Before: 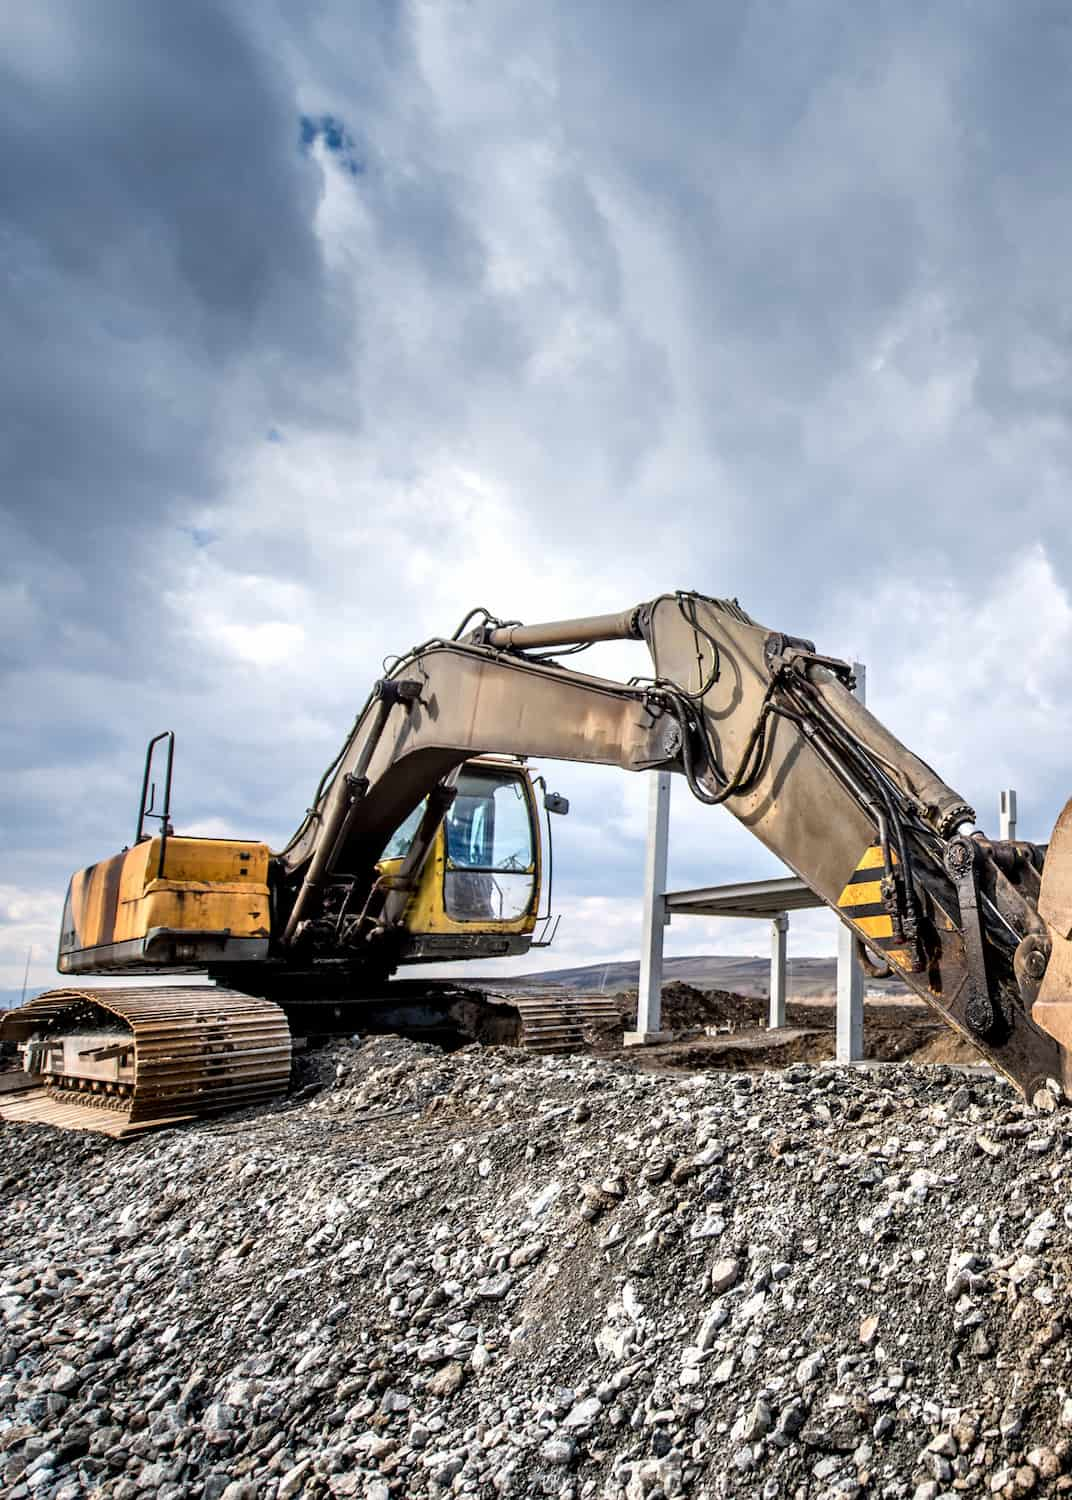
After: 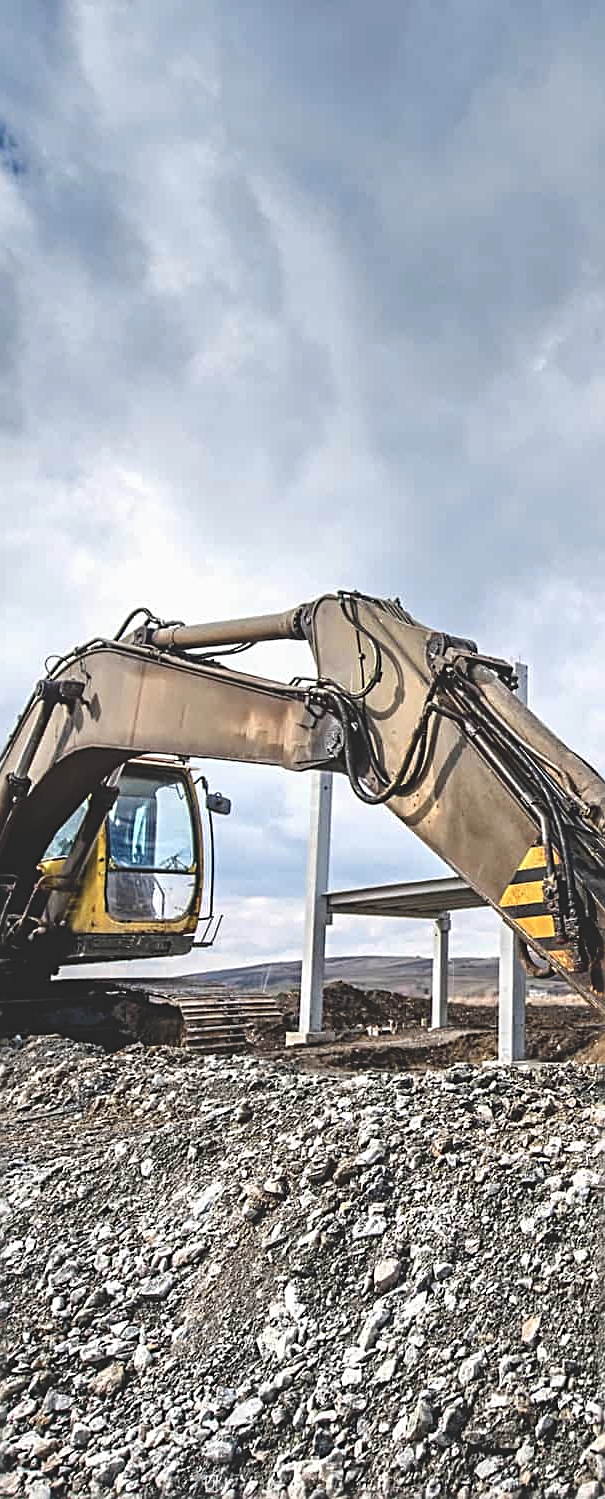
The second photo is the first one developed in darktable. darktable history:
crop: left 31.6%, top 0.009%, right 11.945%
sharpen: radius 2.546, amount 0.639
exposure: black level correction -0.022, exposure -0.039 EV, compensate highlight preservation false
